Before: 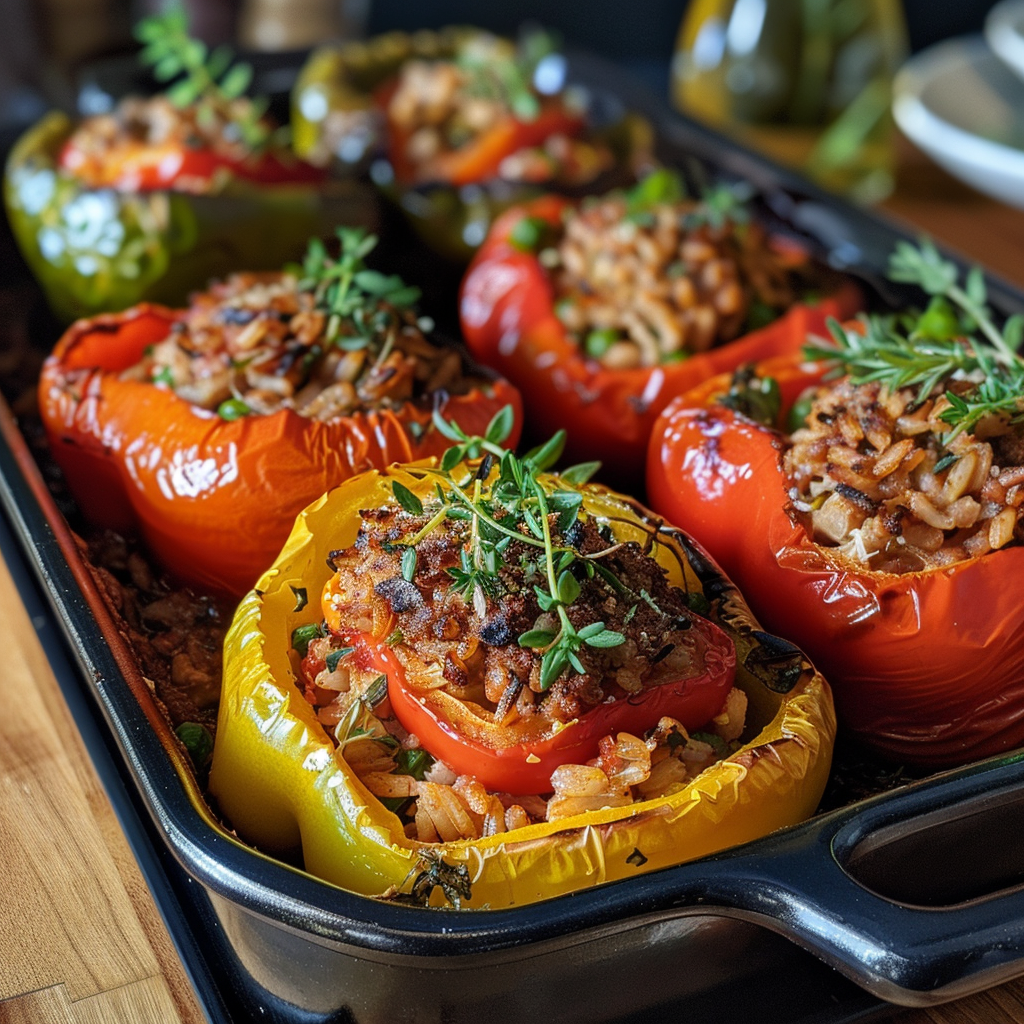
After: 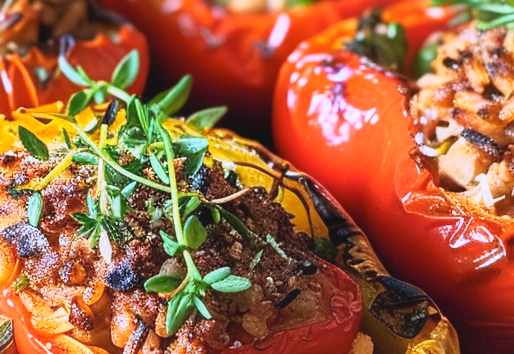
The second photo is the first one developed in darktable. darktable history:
contrast brightness saturation: contrast -0.11
white balance: red 1.004, blue 1.096
base curve: curves: ch0 [(0, 0) (0.557, 0.834) (1, 1)]
exposure: exposure 0.574 EV, compensate highlight preservation false
crop: left 36.607%, top 34.735%, right 13.146%, bottom 30.611%
tone curve: curves: ch0 [(0, 0) (0.641, 0.595) (1, 1)], color space Lab, linked channels, preserve colors none
